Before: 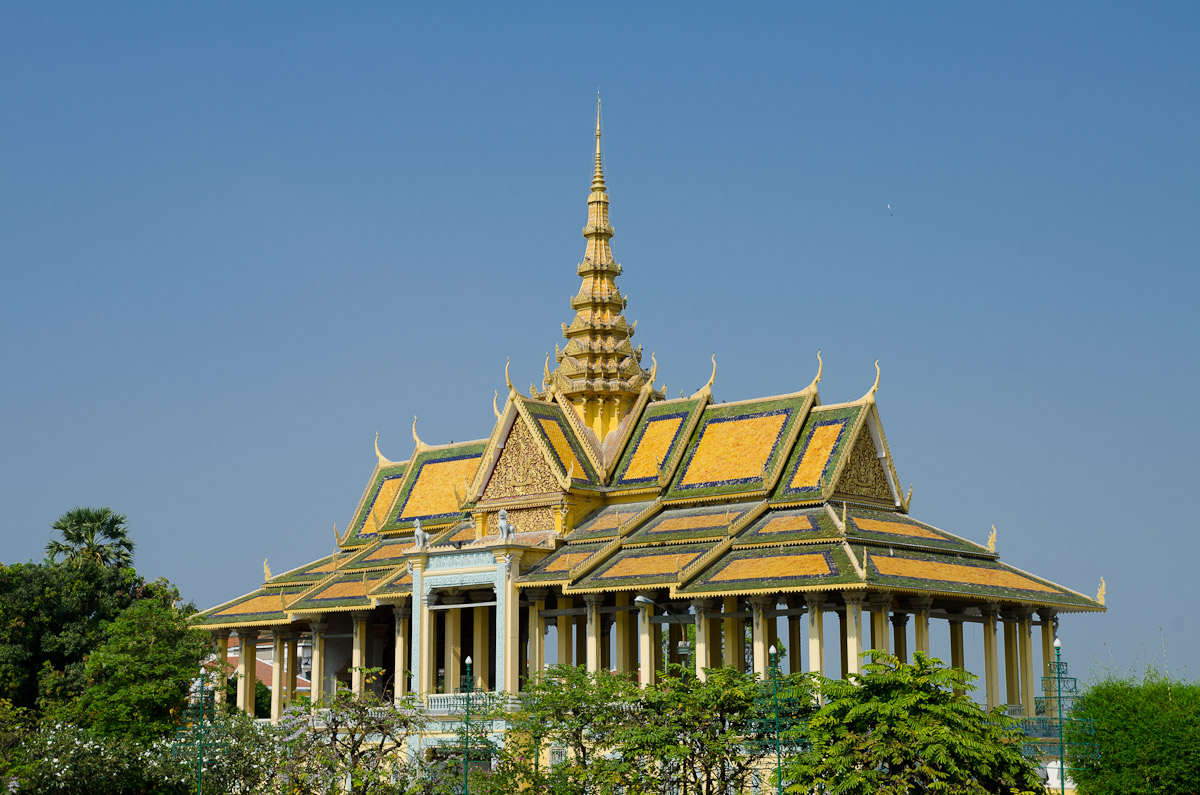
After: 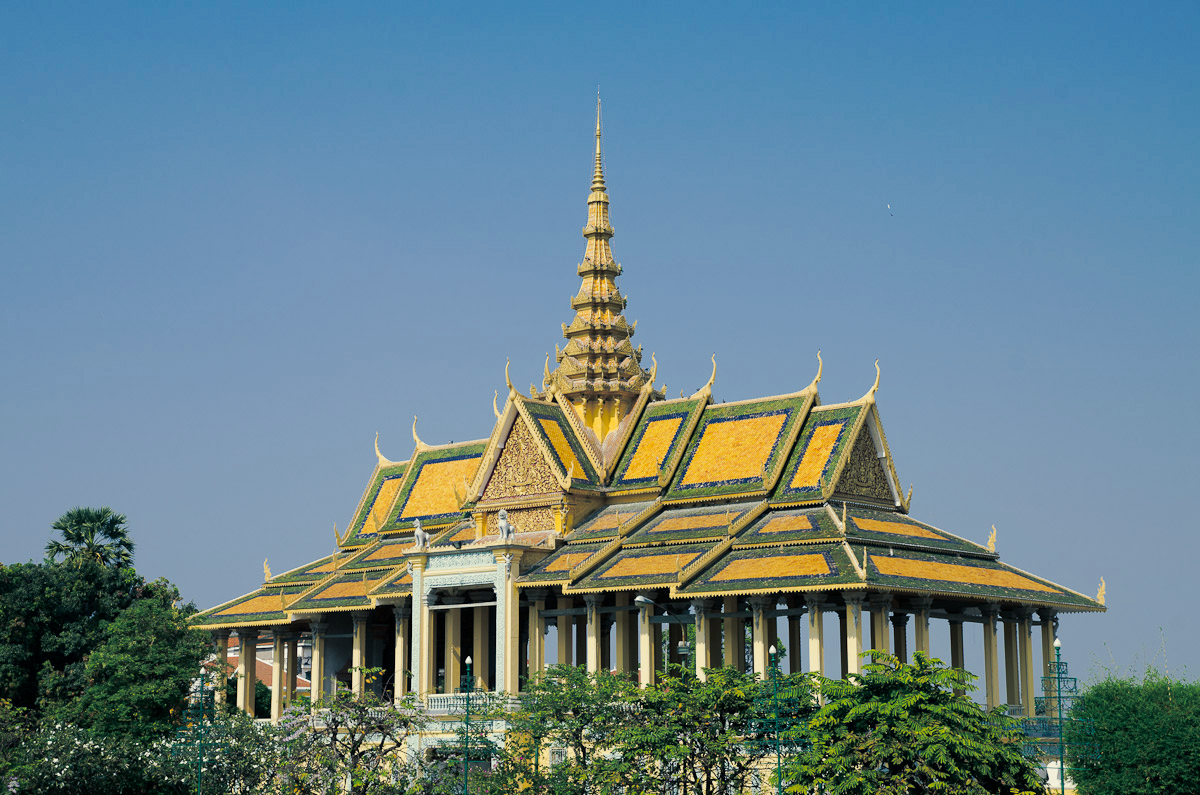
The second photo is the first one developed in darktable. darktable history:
white balance: red 1, blue 1
tone curve: curves: ch0 [(0, 0) (0.003, 0.003) (0.011, 0.011) (0.025, 0.024) (0.044, 0.043) (0.069, 0.068) (0.1, 0.098) (0.136, 0.133) (0.177, 0.173) (0.224, 0.22) (0.277, 0.271) (0.335, 0.328) (0.399, 0.39) (0.468, 0.458) (0.543, 0.563) (0.623, 0.64) (0.709, 0.722) (0.801, 0.809) (0.898, 0.902) (1, 1)], preserve colors none
split-toning: shadows › hue 216°, shadows › saturation 1, highlights › hue 57.6°, balance -33.4
